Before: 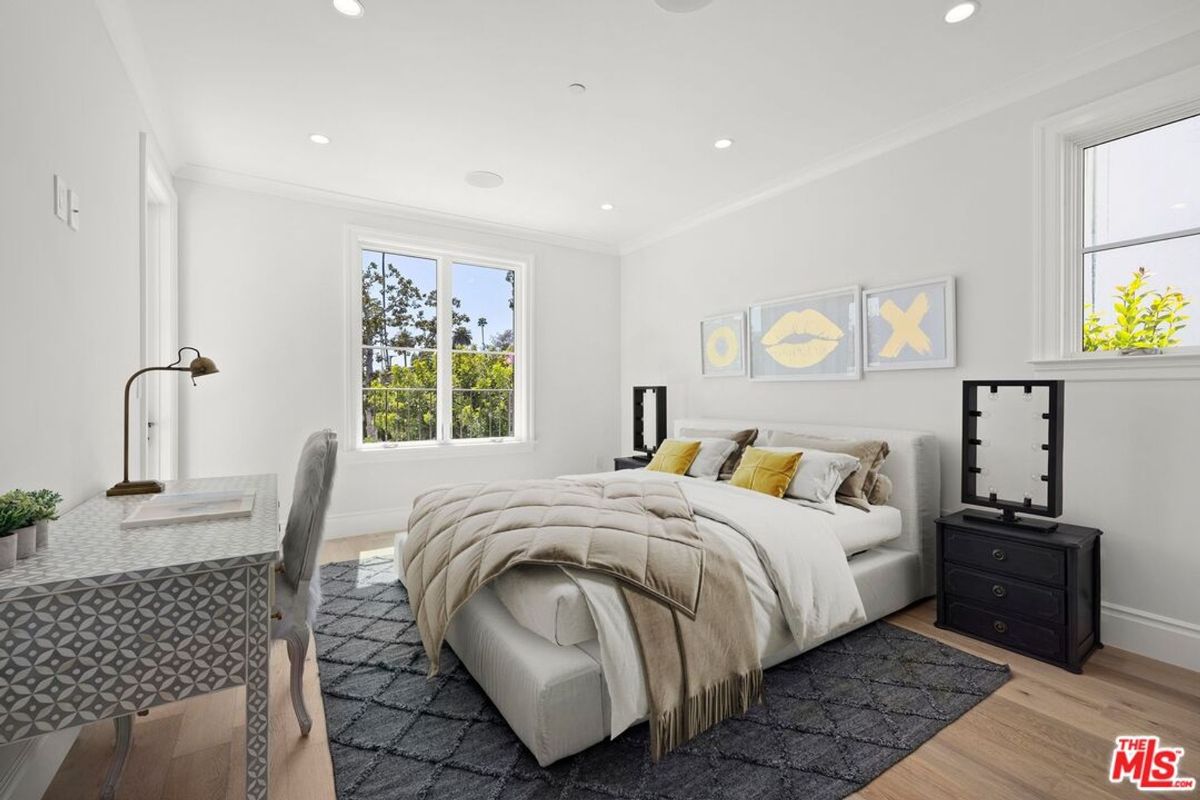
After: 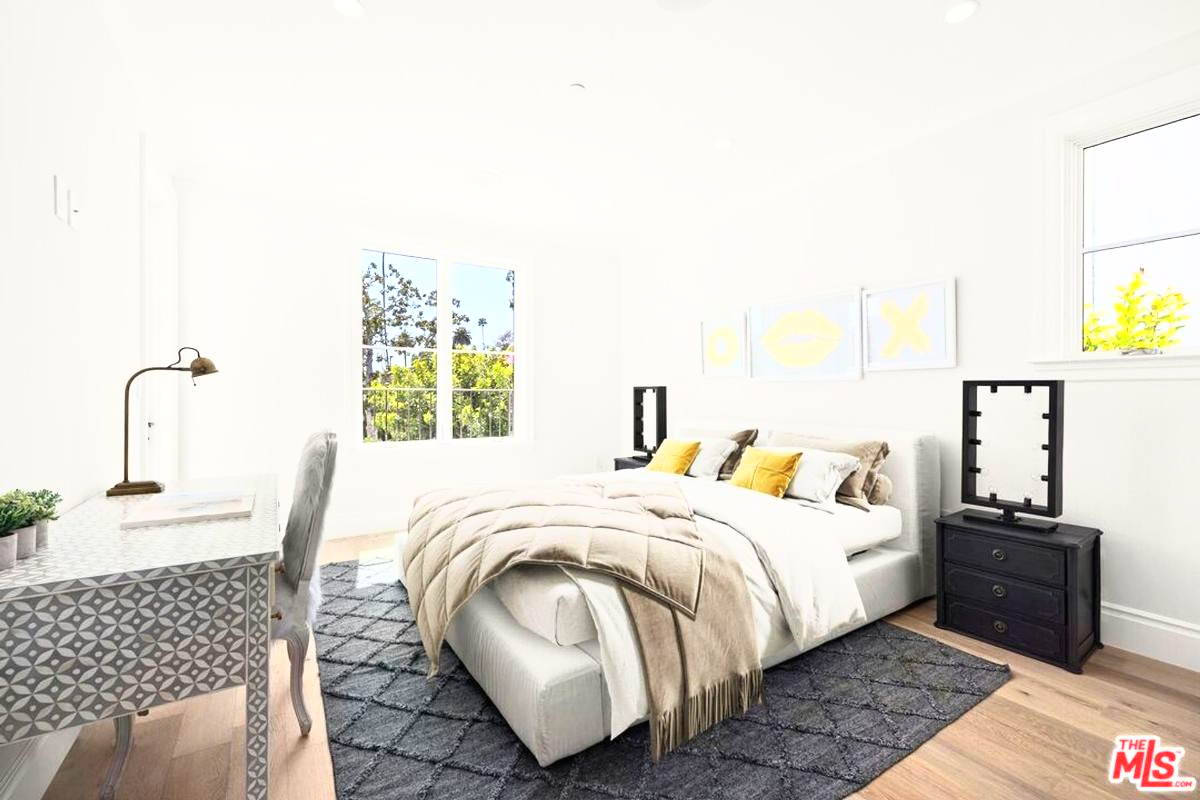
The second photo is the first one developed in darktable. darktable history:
base curve: curves: ch0 [(0, 0) (0.495, 0.917) (1, 1)]
